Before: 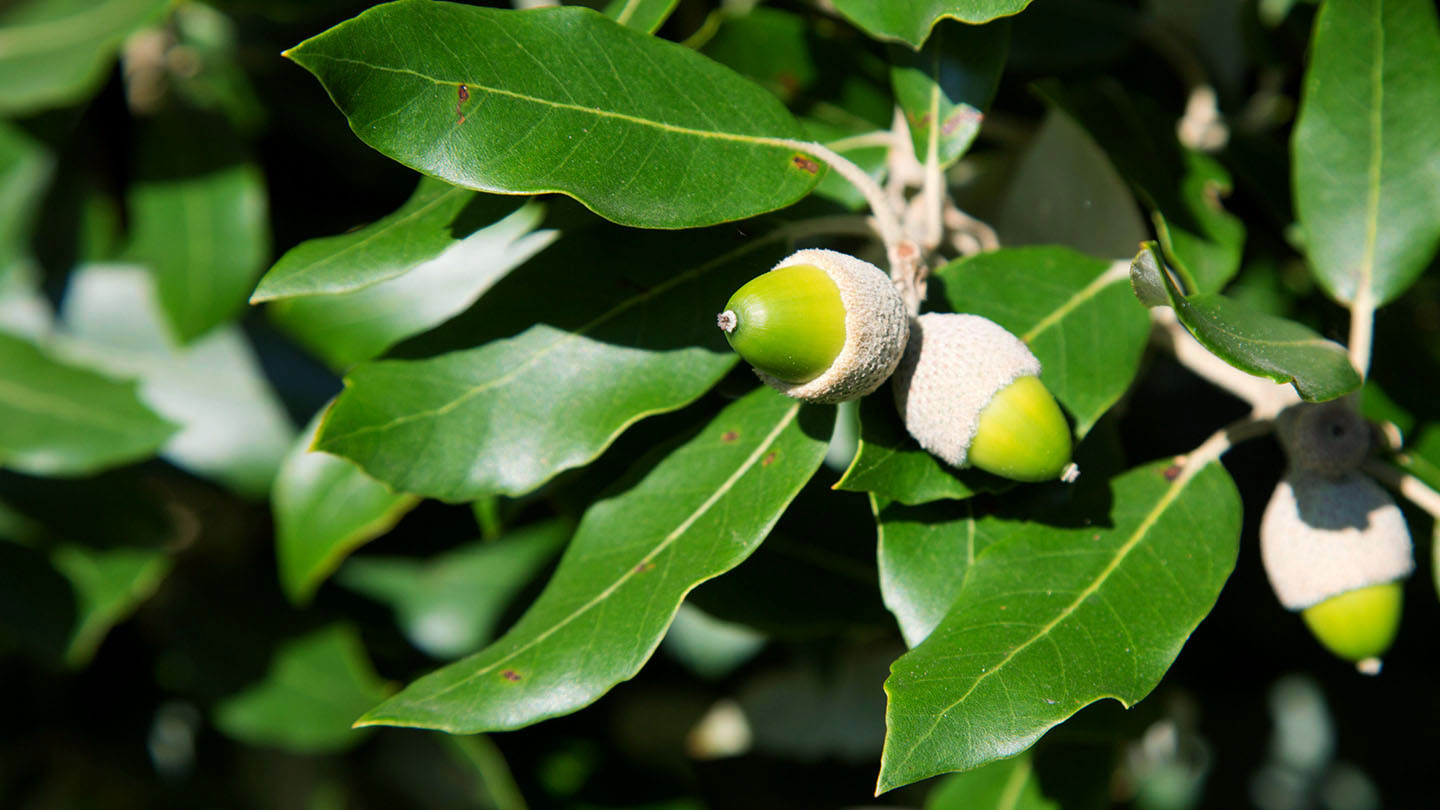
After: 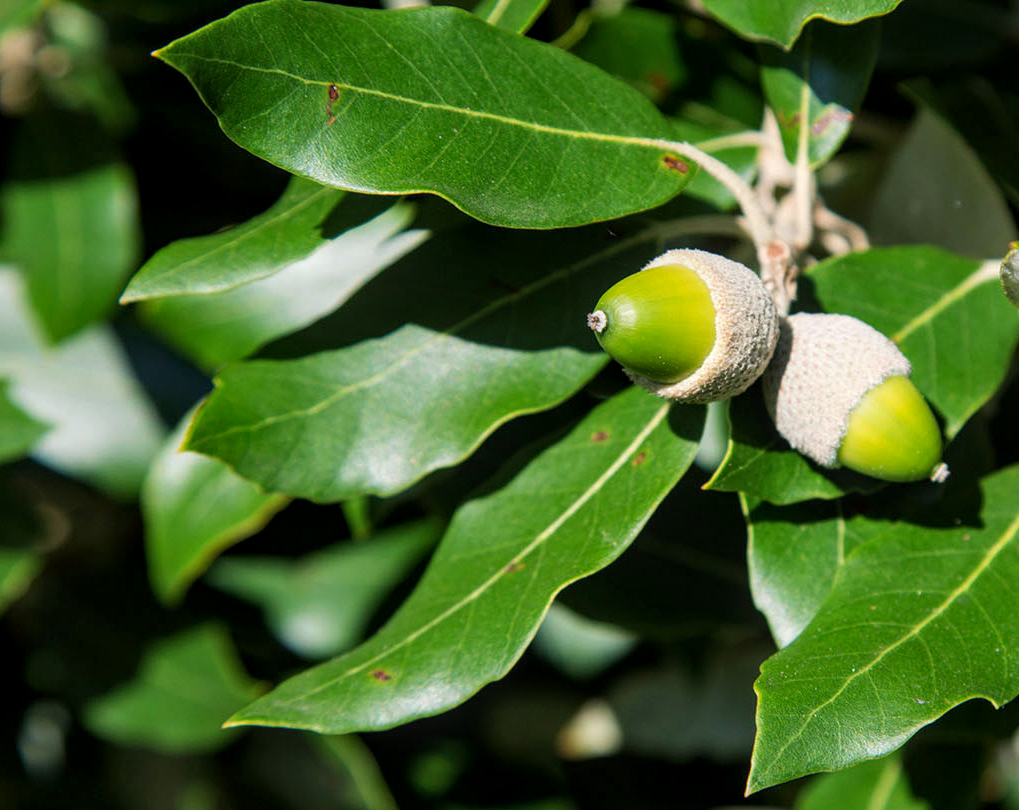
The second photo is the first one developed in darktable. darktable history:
crop and rotate: left 9.061%, right 20.142%
local contrast: on, module defaults
